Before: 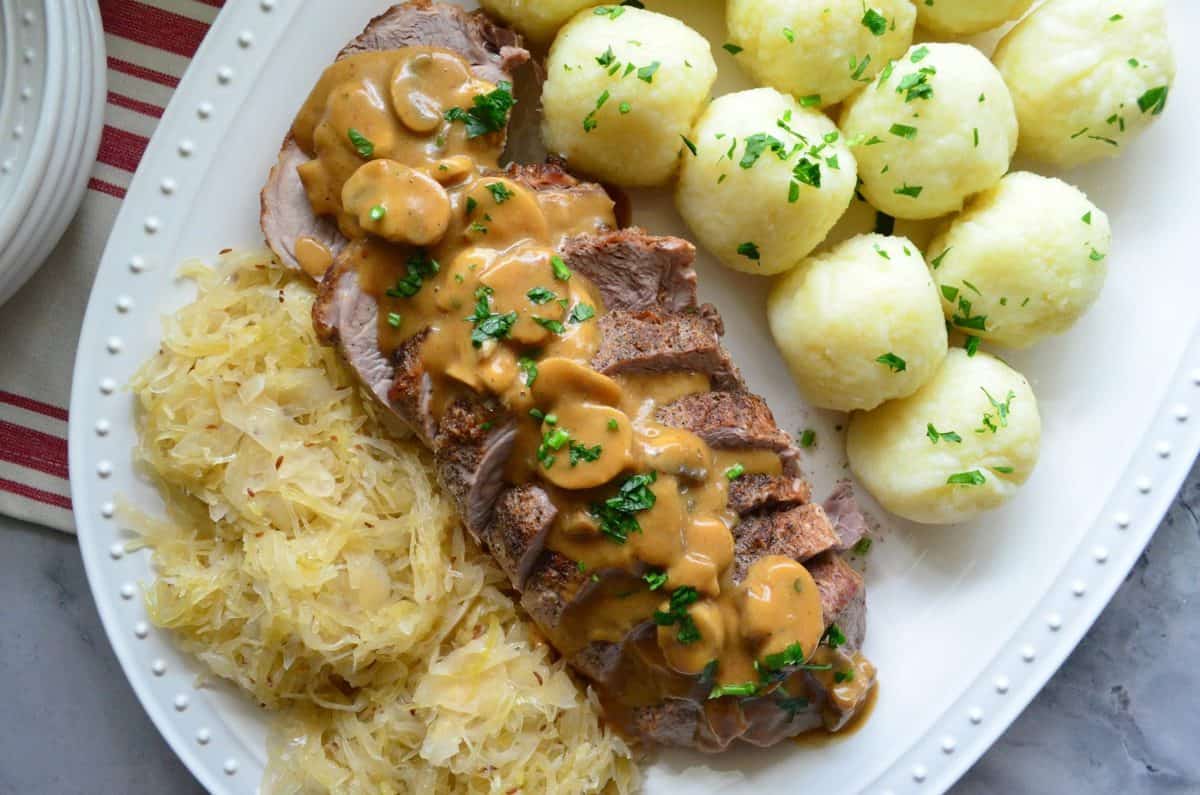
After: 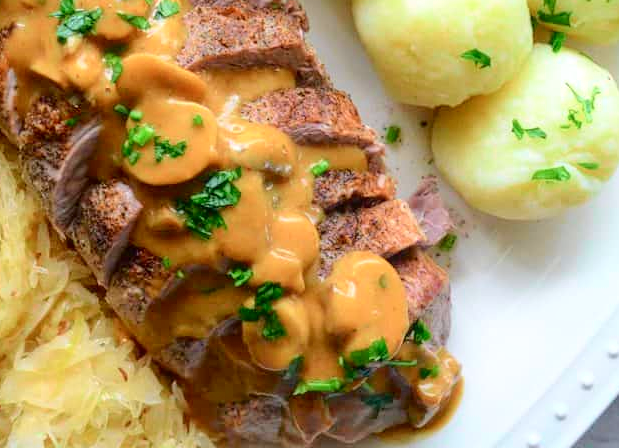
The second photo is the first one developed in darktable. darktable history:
local contrast: on, module defaults
tone curve: curves: ch0 [(0, 0) (0.051, 0.047) (0.102, 0.099) (0.228, 0.275) (0.432, 0.535) (0.695, 0.778) (0.908, 0.946) (1, 1)]; ch1 [(0, 0) (0.339, 0.298) (0.402, 0.363) (0.453, 0.421) (0.483, 0.469) (0.494, 0.493) (0.504, 0.501) (0.527, 0.538) (0.563, 0.595) (0.597, 0.632) (1, 1)]; ch2 [(0, 0) (0.48, 0.48) (0.504, 0.5) (0.539, 0.554) (0.59, 0.63) (0.642, 0.684) (0.824, 0.815) (1, 1)], color space Lab, independent channels, preserve colors none
crop: left 34.616%, top 38.311%, right 13.796%, bottom 5.325%
contrast equalizer: octaves 7, y [[0.5, 0.486, 0.447, 0.446, 0.489, 0.5], [0.5 ×6], [0.5 ×6], [0 ×6], [0 ×6]]
